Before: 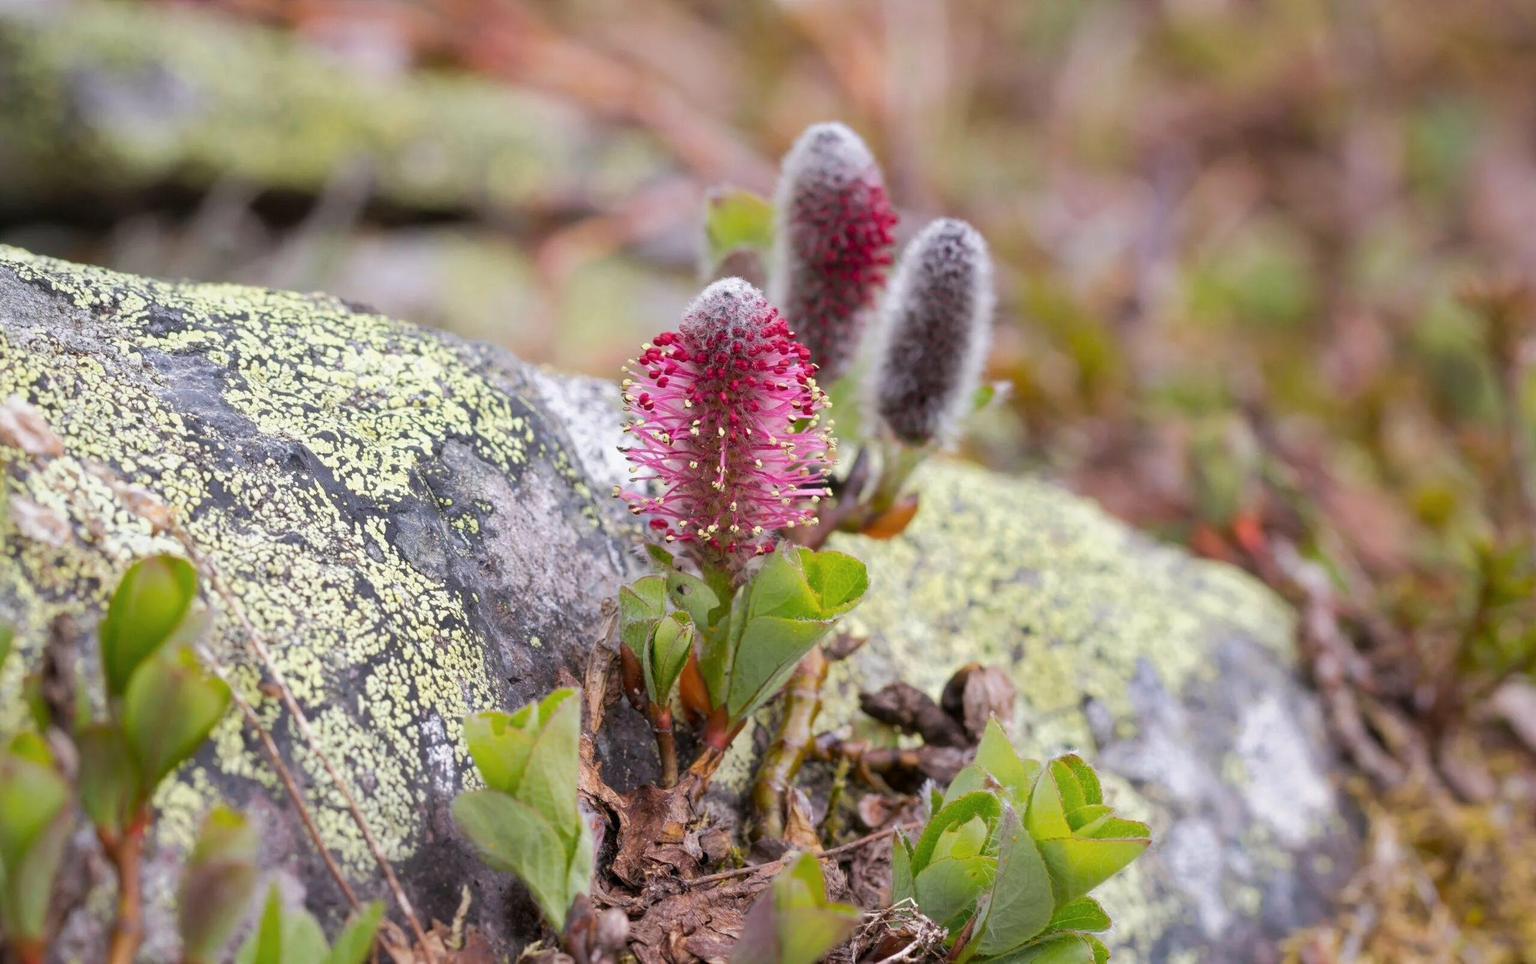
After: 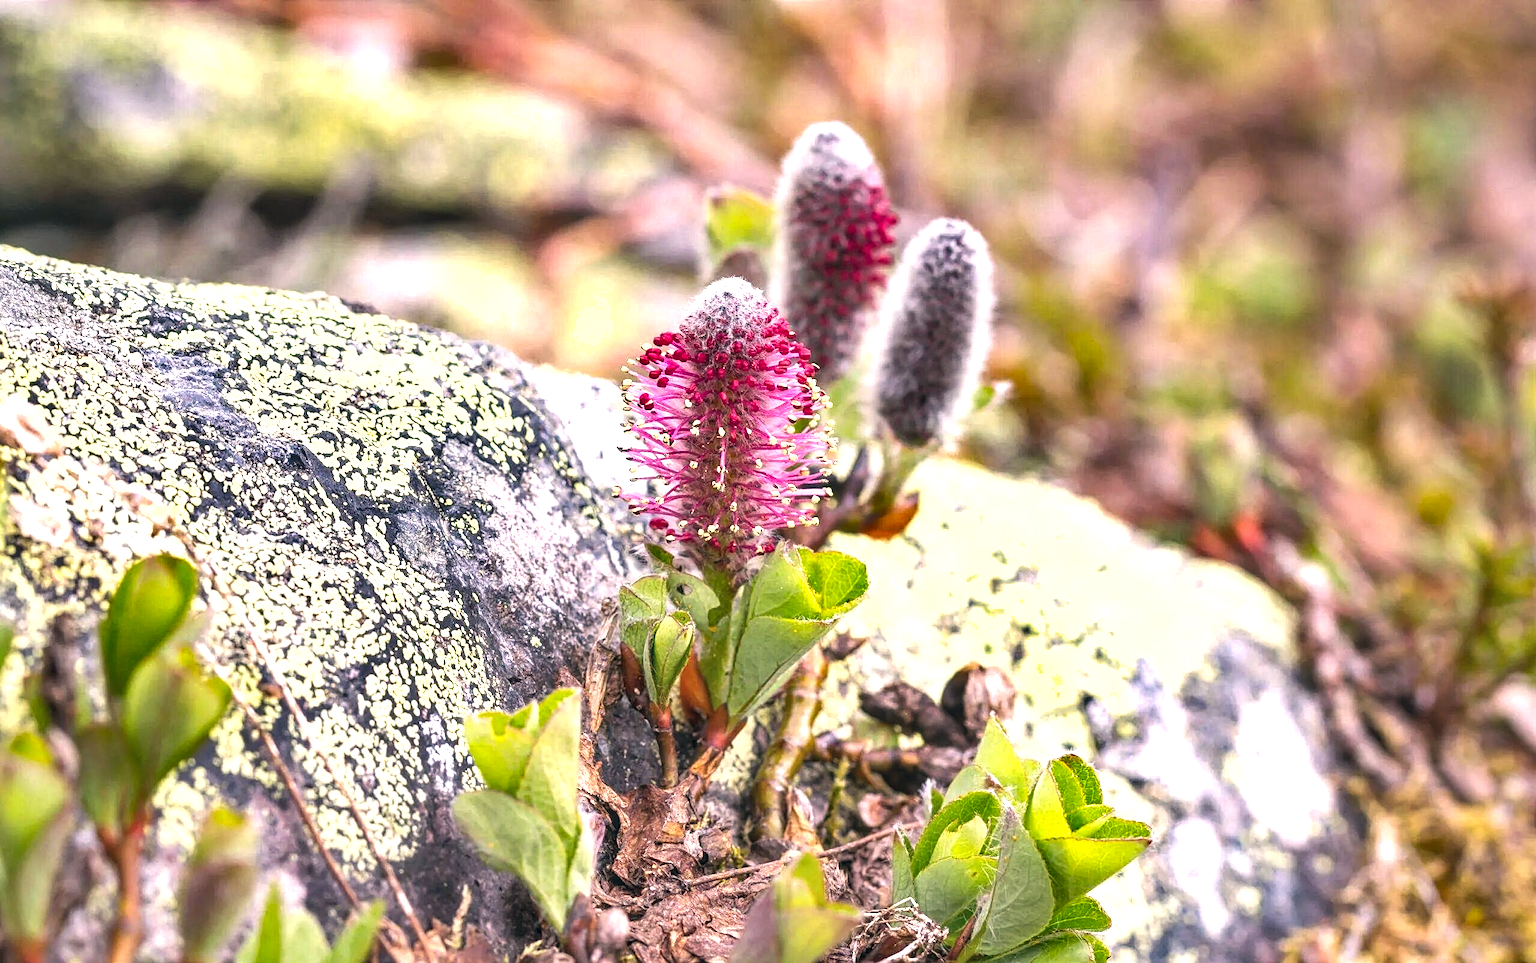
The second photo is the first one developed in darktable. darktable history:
sharpen: on, module defaults
exposure: black level correction -0.005, exposure 1.002 EV, compensate highlight preservation false
color correction: highlights a* 5.38, highlights b* 5.3, shadows a* -4.26, shadows b* -5.11
shadows and highlights: soften with gaussian
local contrast: highlights 61%, detail 143%, midtone range 0.428
